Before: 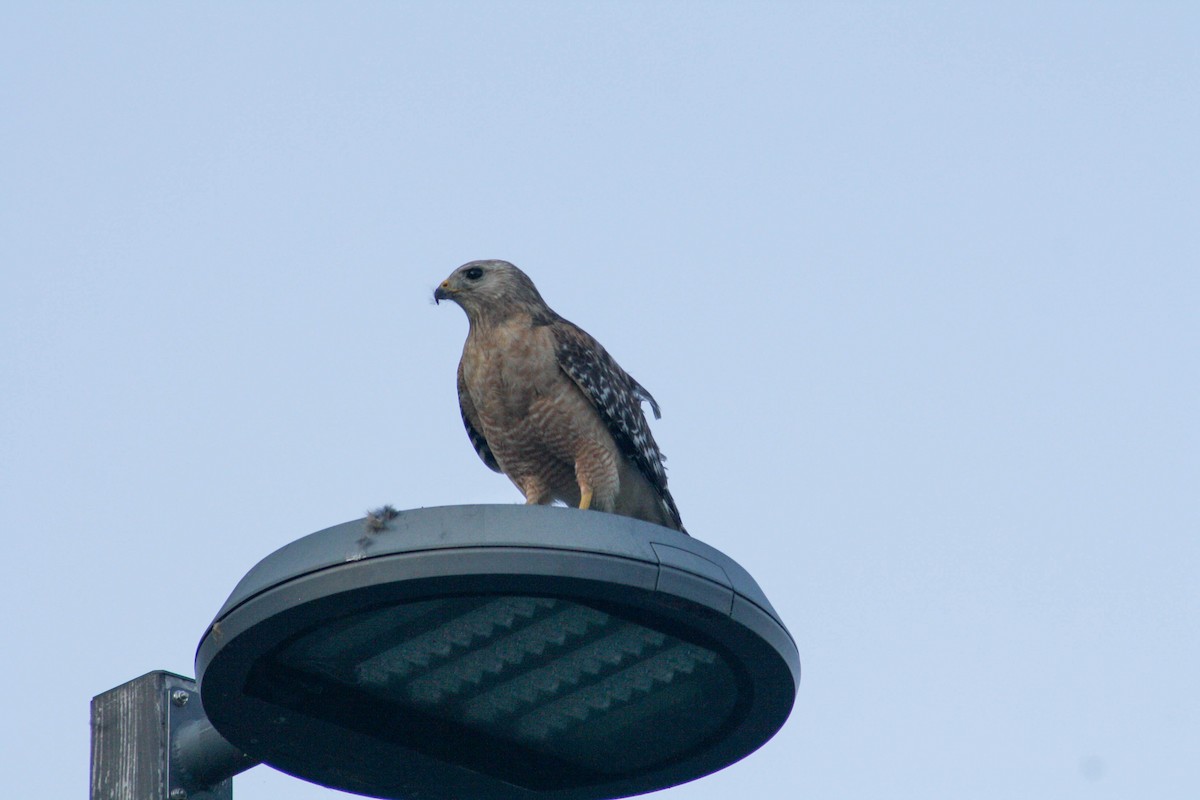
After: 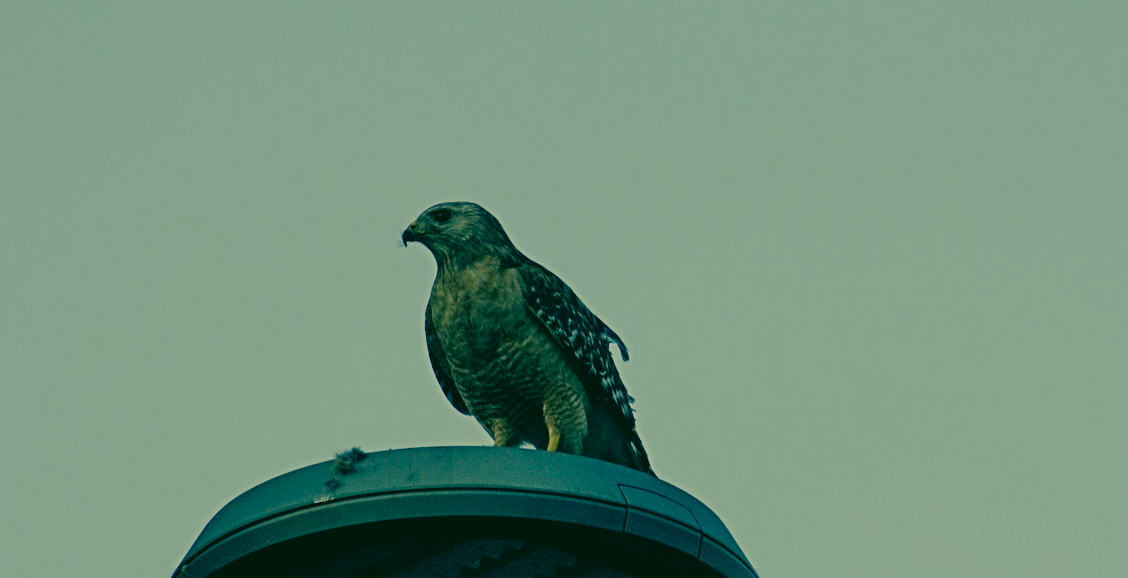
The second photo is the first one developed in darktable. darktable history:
crop: left 2.74%, top 7.366%, right 3.246%, bottom 20.312%
exposure: black level correction 0.011, exposure -0.473 EV, compensate highlight preservation false
filmic rgb: black relative exposure -7.65 EV, white relative exposure 4.56 EV, hardness 3.61, contrast 1.062
sharpen: radius 3.975
contrast brightness saturation: brightness -0.097
color correction: highlights a* 1.99, highlights b* 33.96, shadows a* -37.39, shadows b* -5.3
